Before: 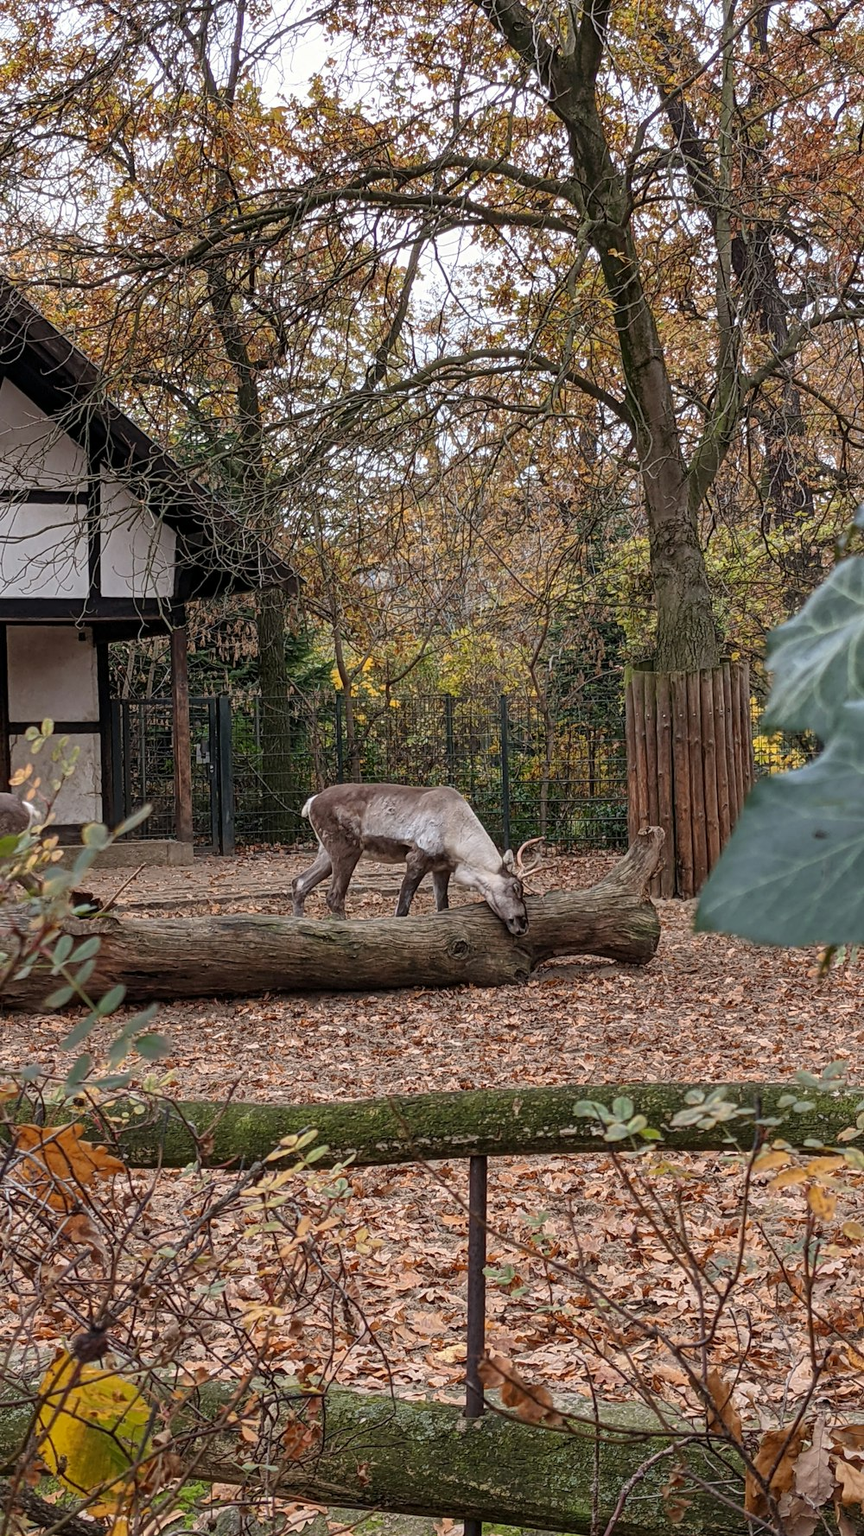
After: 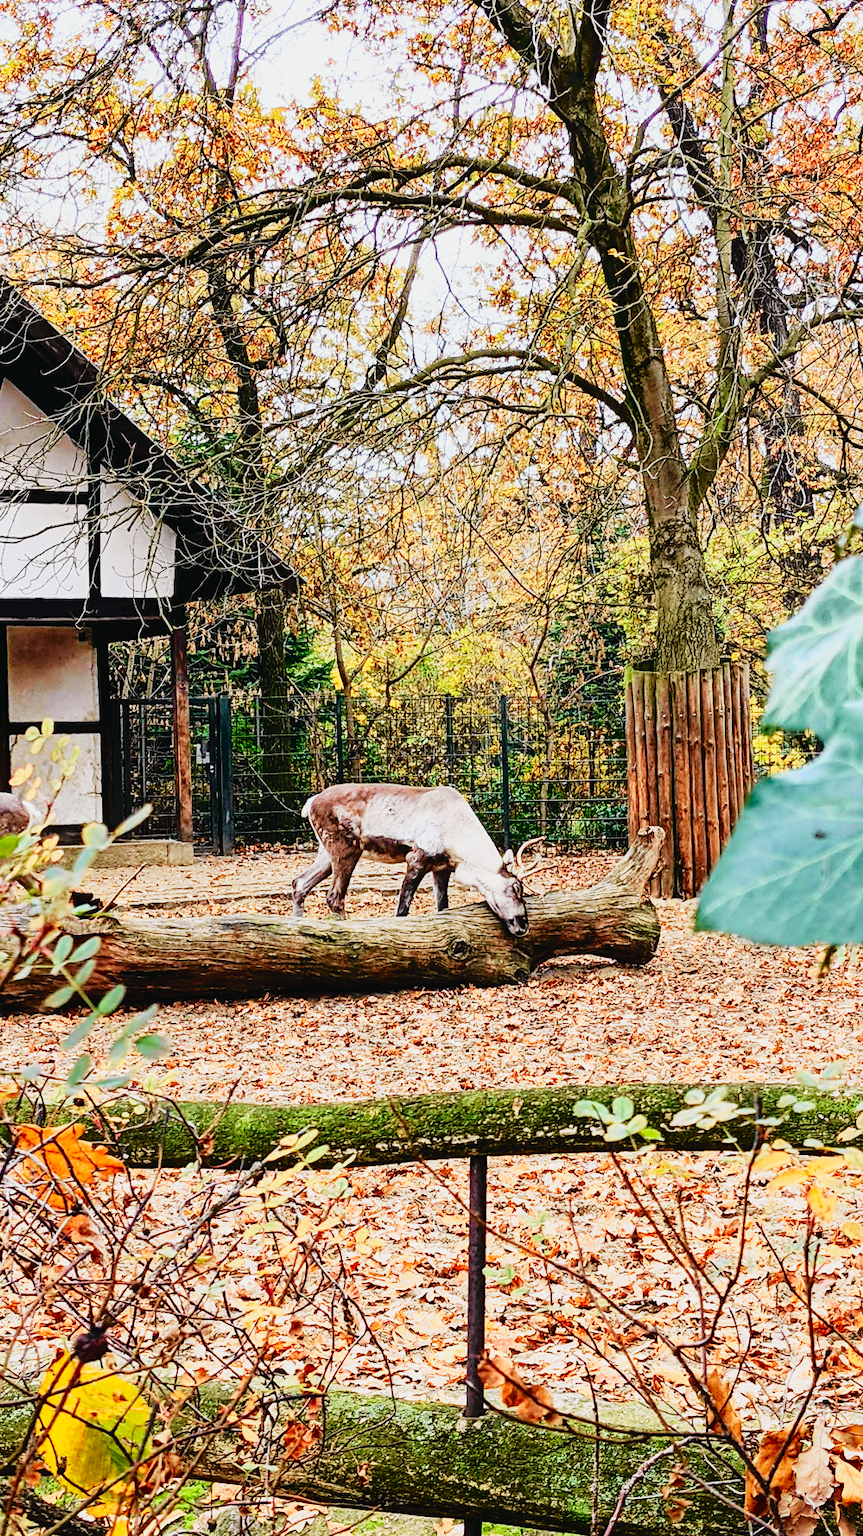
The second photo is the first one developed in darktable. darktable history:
base curve: curves: ch0 [(0, 0) (0, 0) (0.002, 0.001) (0.008, 0.003) (0.019, 0.011) (0.037, 0.037) (0.064, 0.11) (0.102, 0.232) (0.152, 0.379) (0.216, 0.524) (0.296, 0.665) (0.394, 0.789) (0.512, 0.881) (0.651, 0.945) (0.813, 0.986) (1, 1)], preserve colors none
tone curve: curves: ch0 [(0, 0.022) (0.114, 0.088) (0.282, 0.316) (0.446, 0.511) (0.613, 0.693) (0.786, 0.843) (0.999, 0.949)]; ch1 [(0, 0) (0.395, 0.343) (0.463, 0.427) (0.486, 0.474) (0.503, 0.5) (0.535, 0.522) (0.555, 0.566) (0.594, 0.614) (0.755, 0.793) (1, 1)]; ch2 [(0, 0) (0.369, 0.388) (0.449, 0.431) (0.501, 0.5) (0.528, 0.517) (0.561, 0.59) (0.612, 0.646) (0.697, 0.721) (1, 1)], color space Lab, independent channels, preserve colors none
